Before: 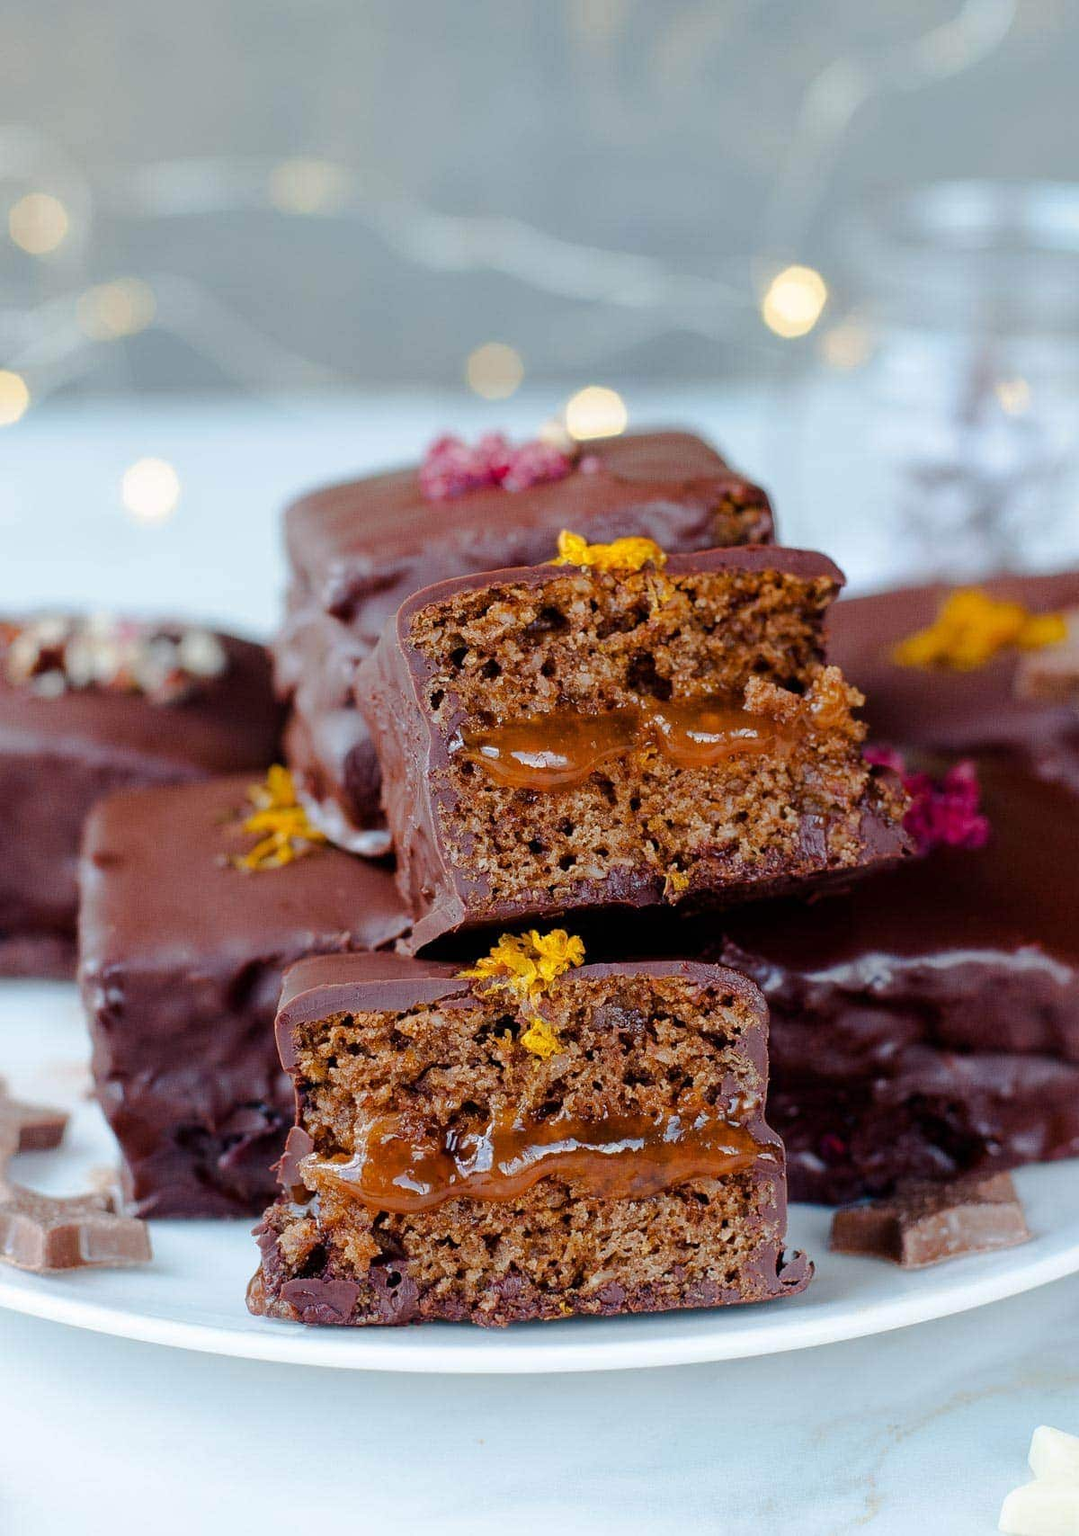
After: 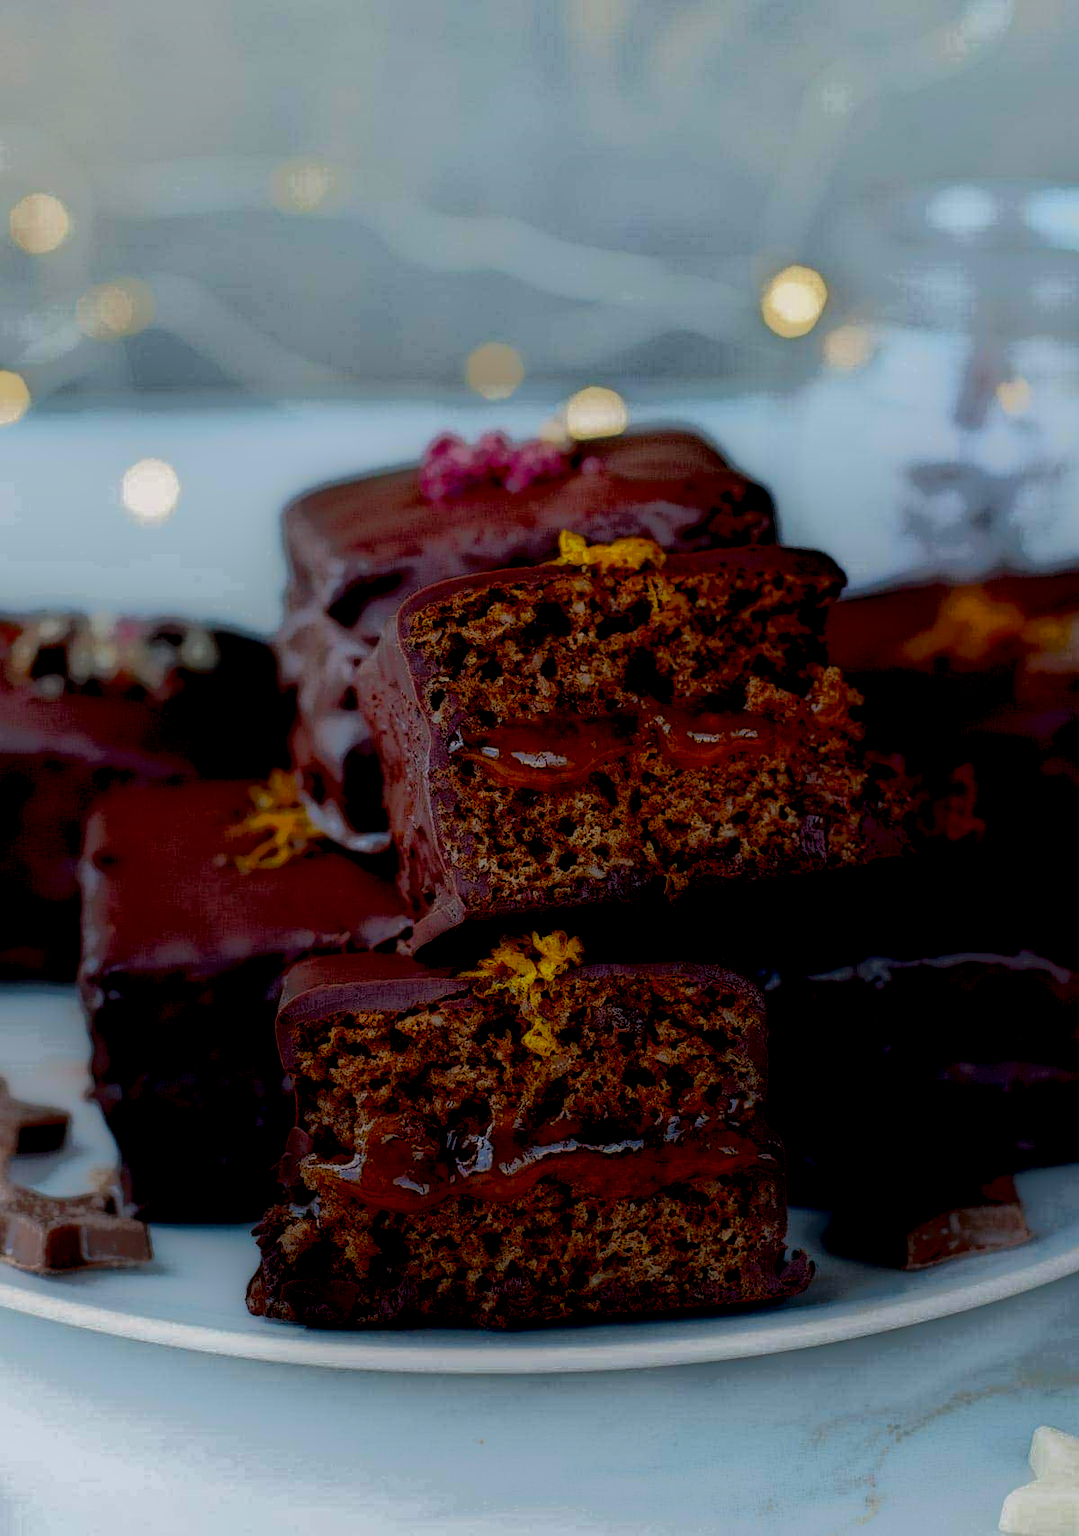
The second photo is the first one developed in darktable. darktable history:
local contrast: highlights 5%, shadows 235%, detail 164%, midtone range 0.001
color balance rgb: perceptual saturation grading › global saturation 25.047%, global vibrance 20%
